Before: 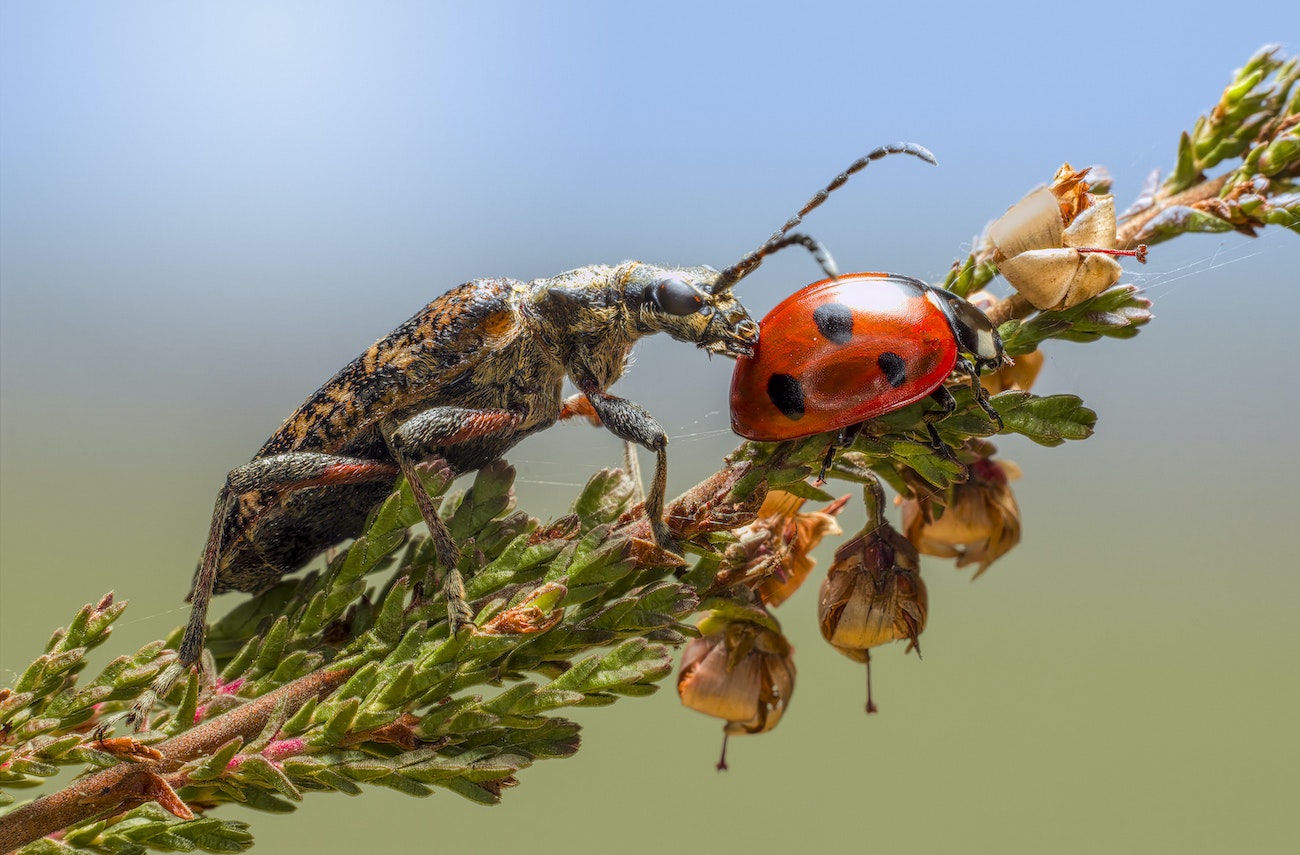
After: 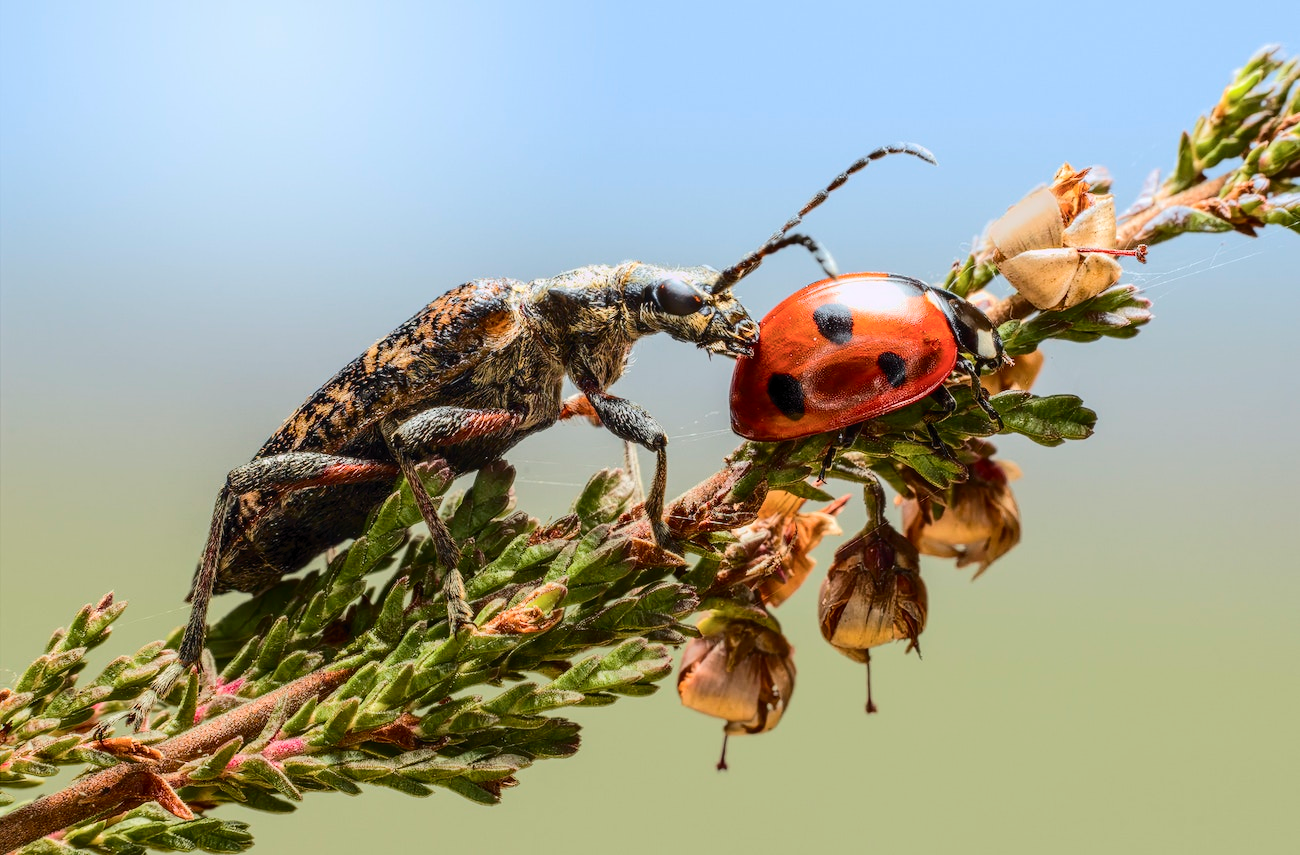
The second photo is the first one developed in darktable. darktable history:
tone curve: curves: ch0 [(0, 0) (0.003, 0.018) (0.011, 0.021) (0.025, 0.028) (0.044, 0.039) (0.069, 0.05) (0.1, 0.06) (0.136, 0.081) (0.177, 0.117) (0.224, 0.161) (0.277, 0.226) (0.335, 0.315) (0.399, 0.421) (0.468, 0.53) (0.543, 0.627) (0.623, 0.726) (0.709, 0.789) (0.801, 0.859) (0.898, 0.924) (1, 1)], color space Lab, independent channels, preserve colors none
contrast brightness saturation: saturation -0.064
